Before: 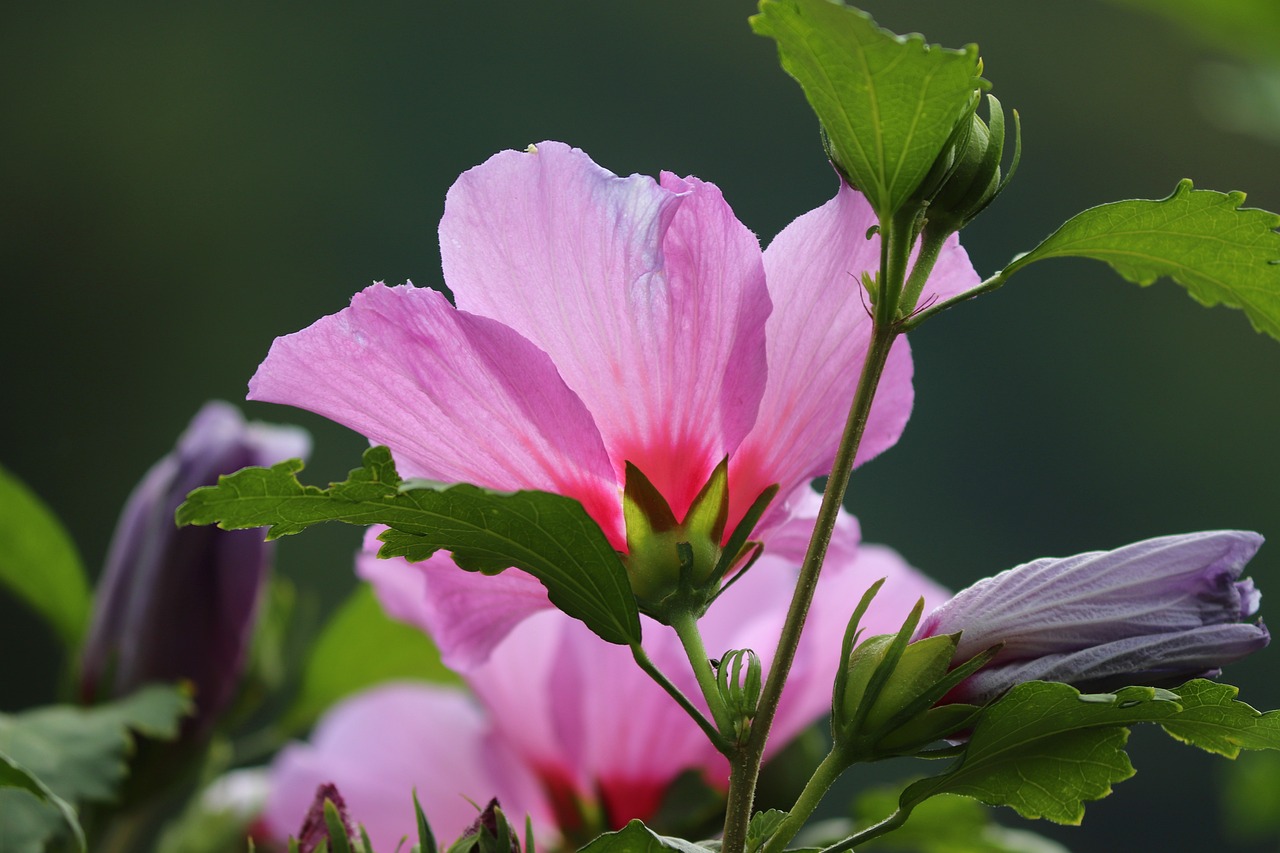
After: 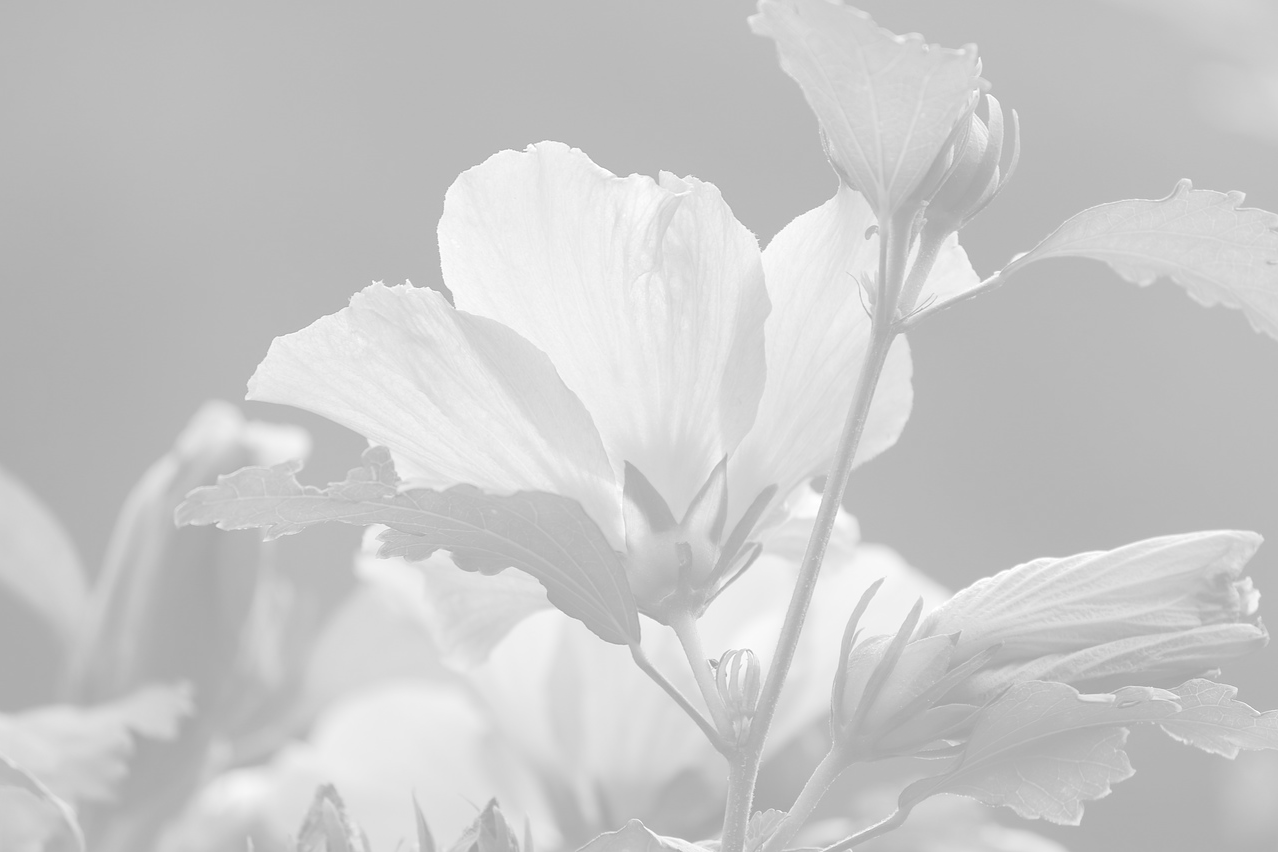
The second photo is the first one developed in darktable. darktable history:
crop and rotate: left 0.126%
monochrome: size 3.1
colorize: hue 331.2°, saturation 69%, source mix 30.28%, lightness 69.02%, version 1
exposure: exposure 0.6 EV, compensate highlight preservation false
